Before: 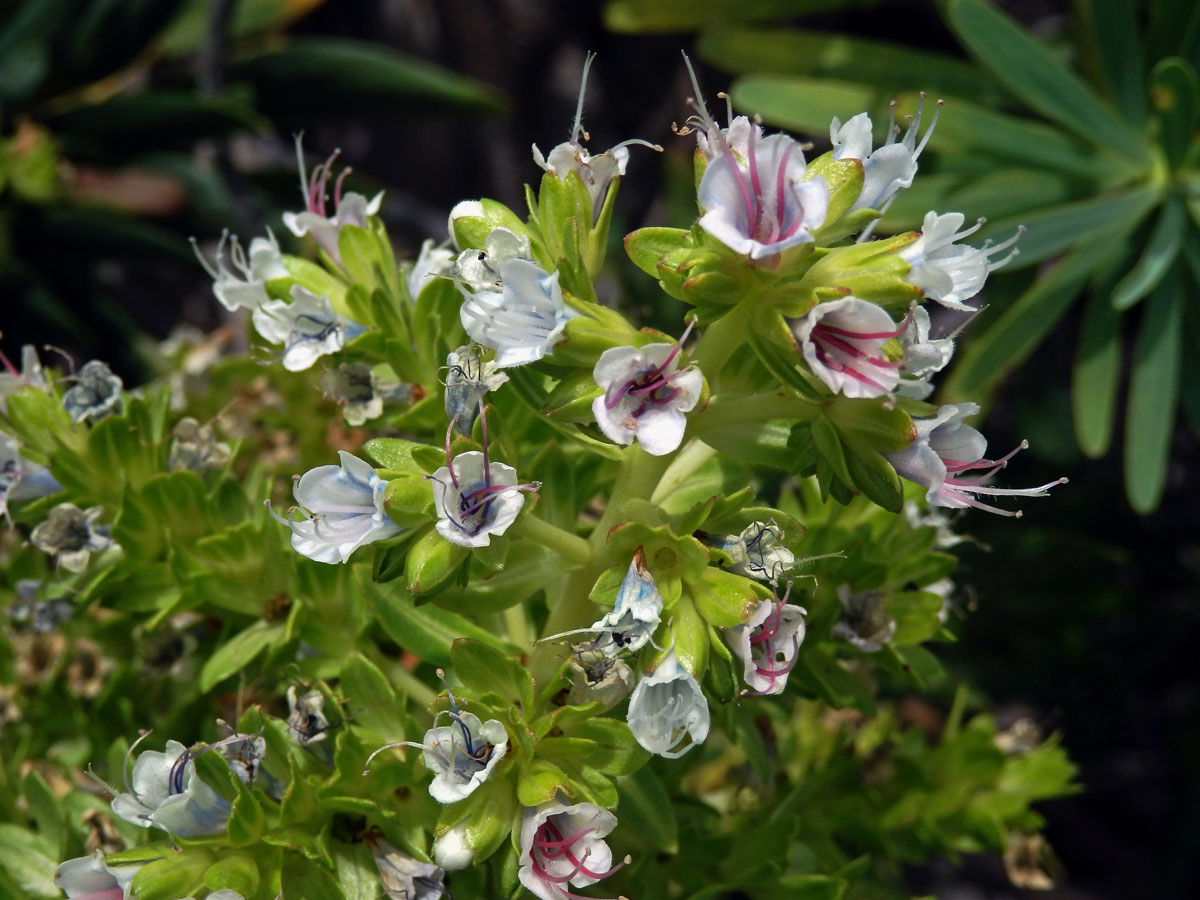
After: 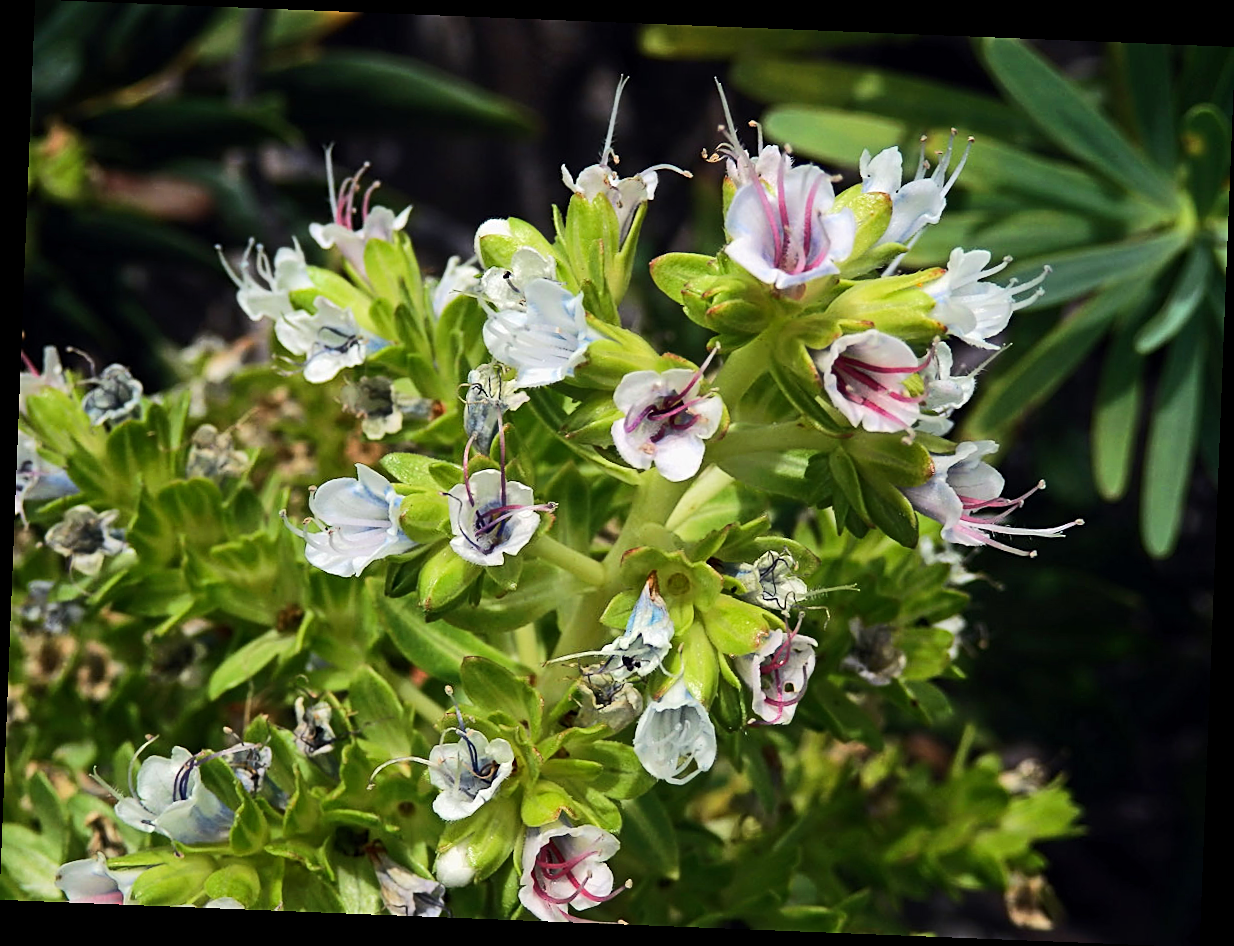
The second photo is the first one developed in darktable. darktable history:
sharpen: on, module defaults
rgb curve: curves: ch0 [(0, 0) (0.284, 0.292) (0.505, 0.644) (1, 1)], compensate middle gray true
rotate and perspective: rotation 2.27°, automatic cropping off
